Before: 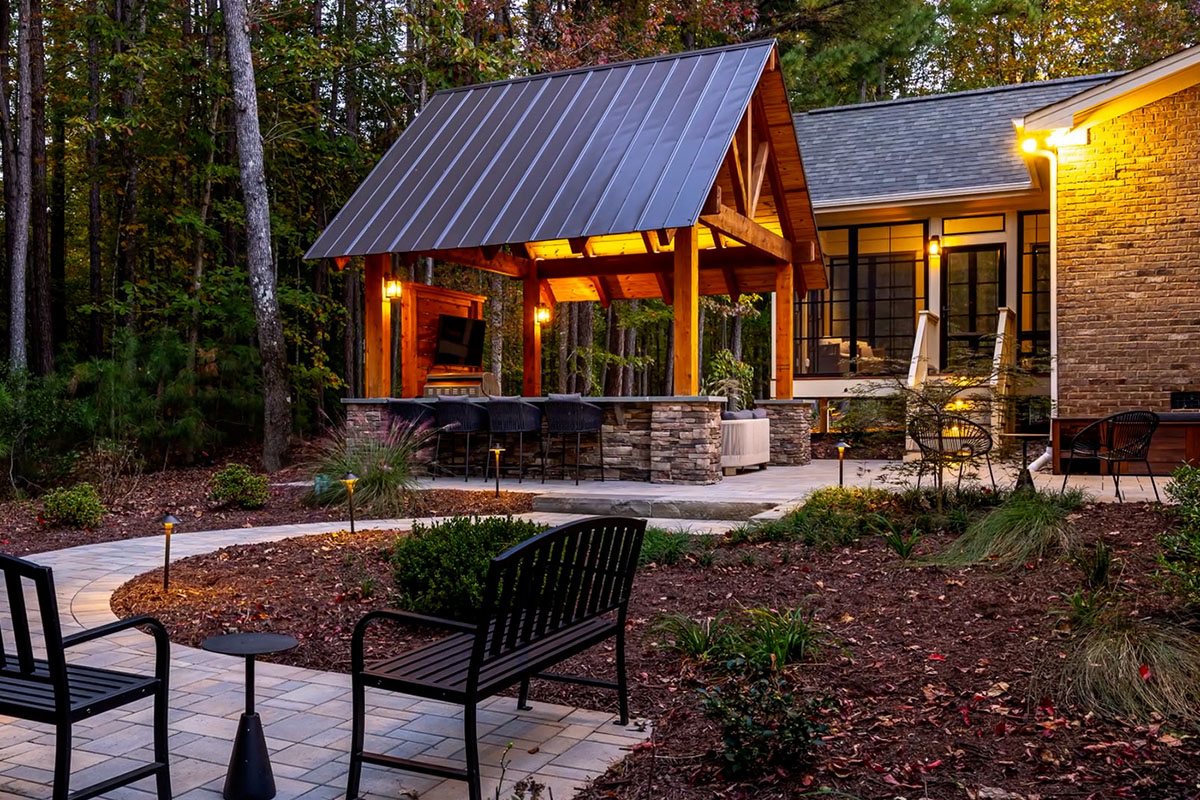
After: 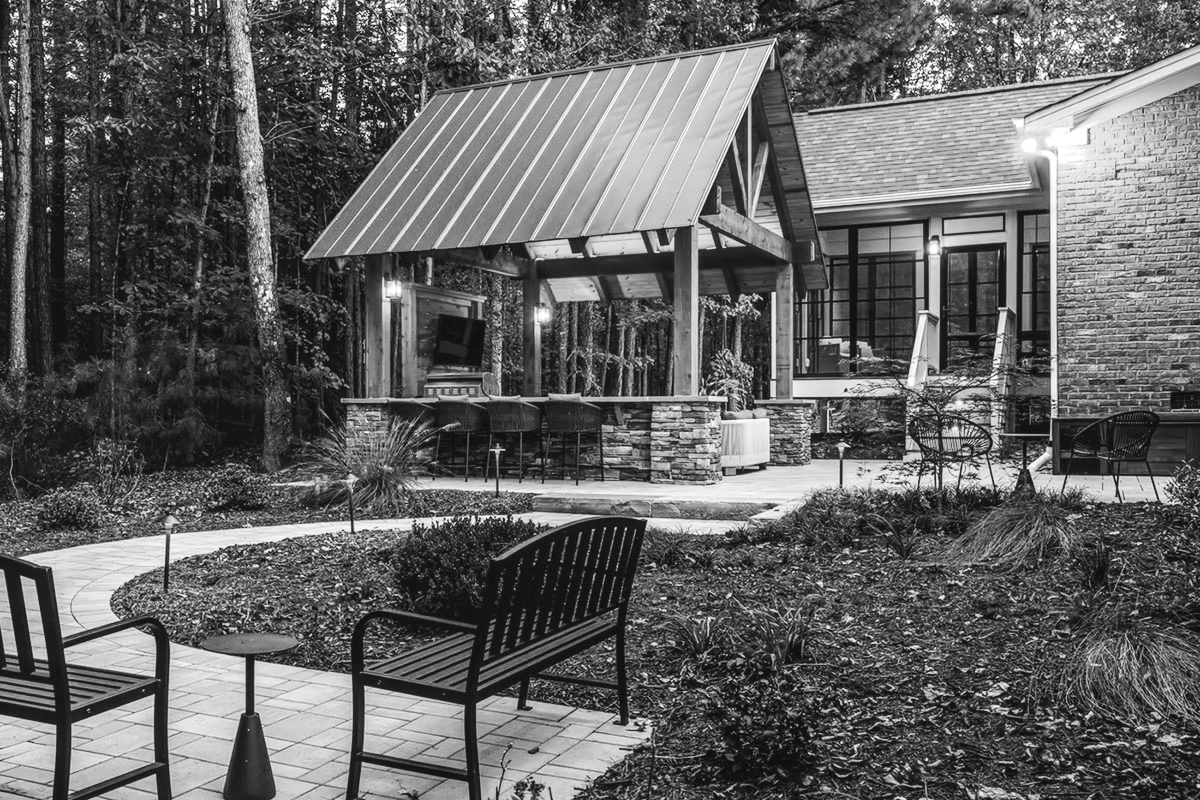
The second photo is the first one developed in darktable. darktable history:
base curve: curves: ch0 [(0, 0.007) (0.028, 0.063) (0.121, 0.311) (0.46, 0.743) (0.859, 0.957) (1, 1)], preserve colors none
color calibration: output gray [0.253, 0.26, 0.487, 0], illuminant F (fluorescent), F source F9 (Cool White Deluxe 4150 K) – high CRI, x 0.374, y 0.373, temperature 4152.22 K
local contrast: on, module defaults
